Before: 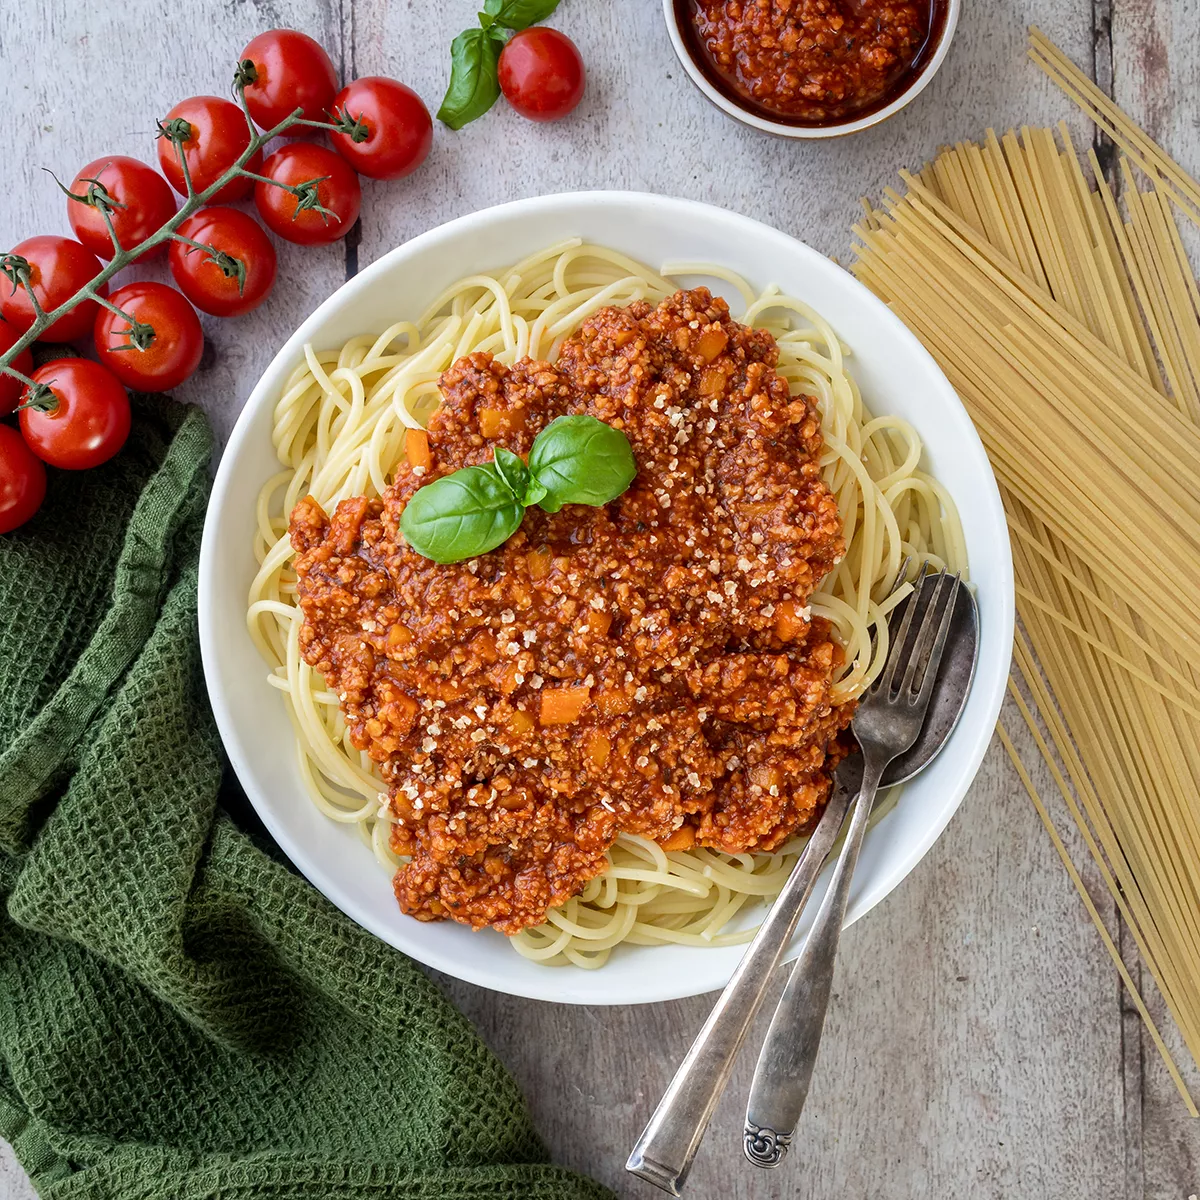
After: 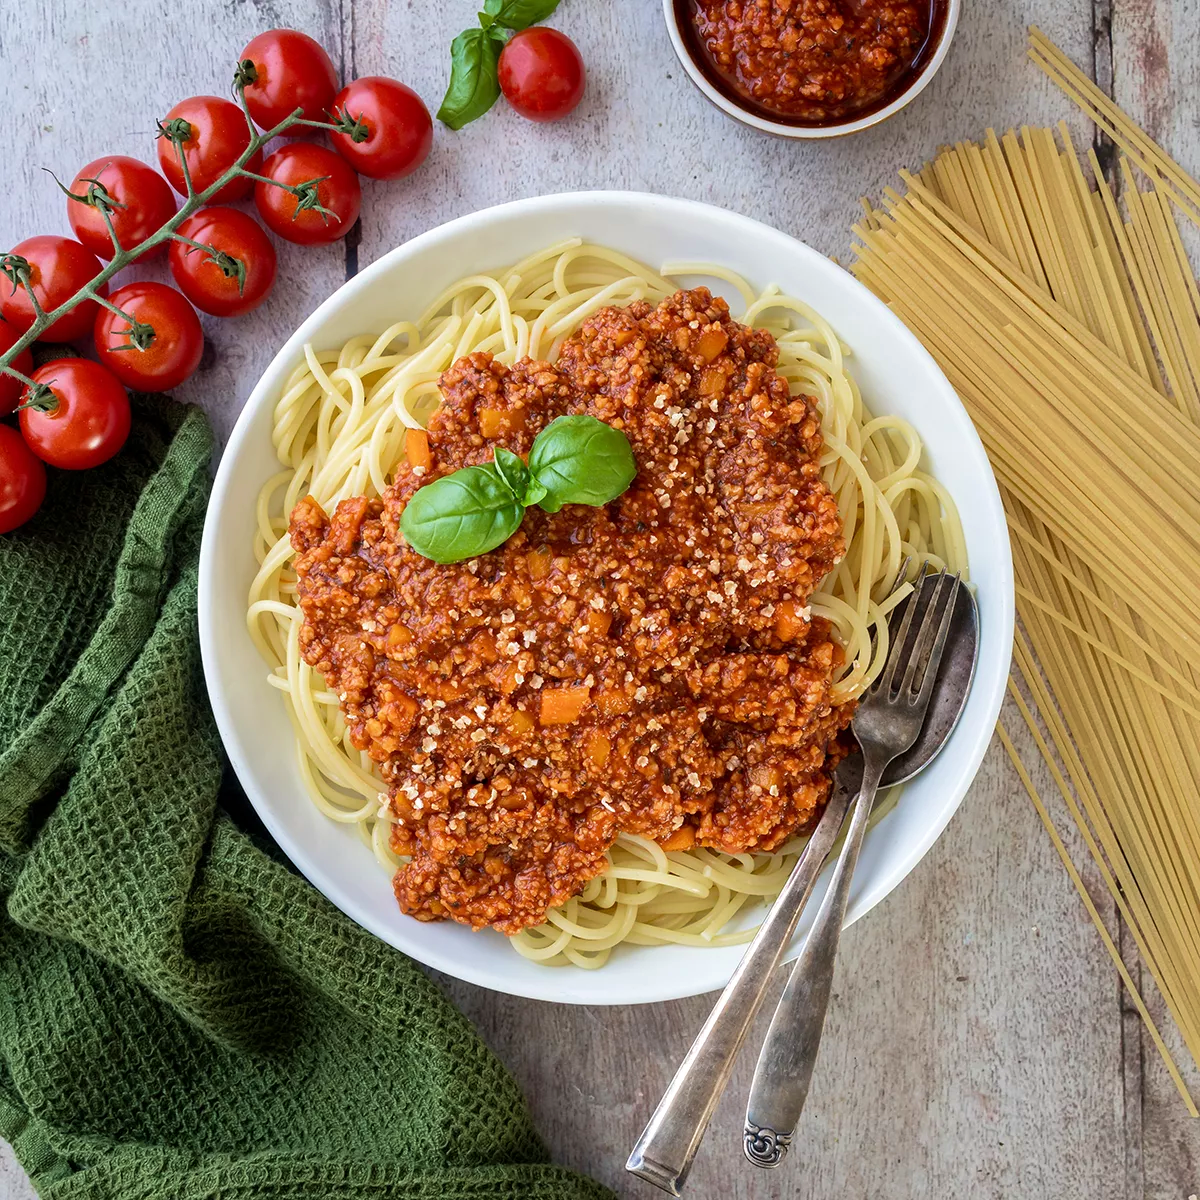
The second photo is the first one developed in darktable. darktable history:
velvia: on, module defaults
haze removal: strength 0.015, distance 0.243, compatibility mode true, adaptive false
tone equalizer: edges refinement/feathering 500, mask exposure compensation -1.57 EV, preserve details no
